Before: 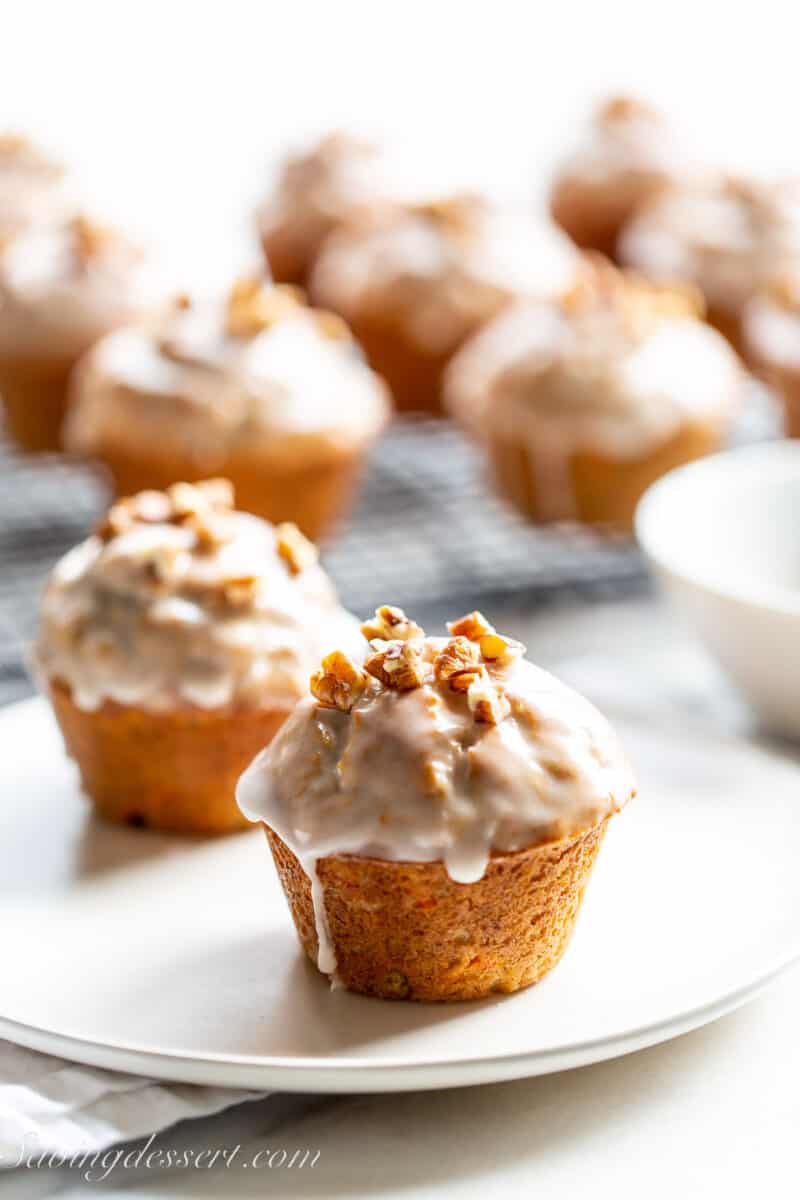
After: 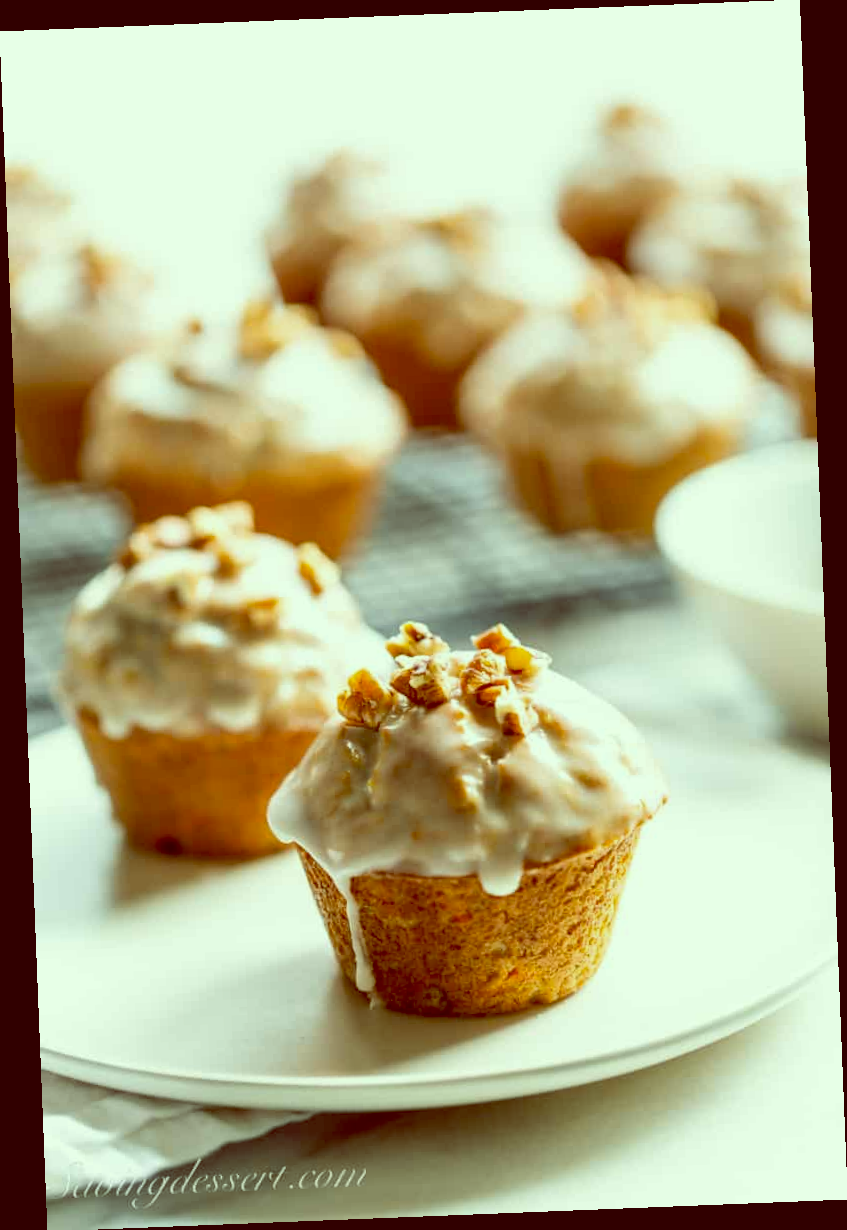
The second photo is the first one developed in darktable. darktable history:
rotate and perspective: rotation -2.29°, automatic cropping off
color balance: lift [1, 1.015, 0.987, 0.985], gamma [1, 0.959, 1.042, 0.958], gain [0.927, 0.938, 1.072, 0.928], contrast 1.5%
